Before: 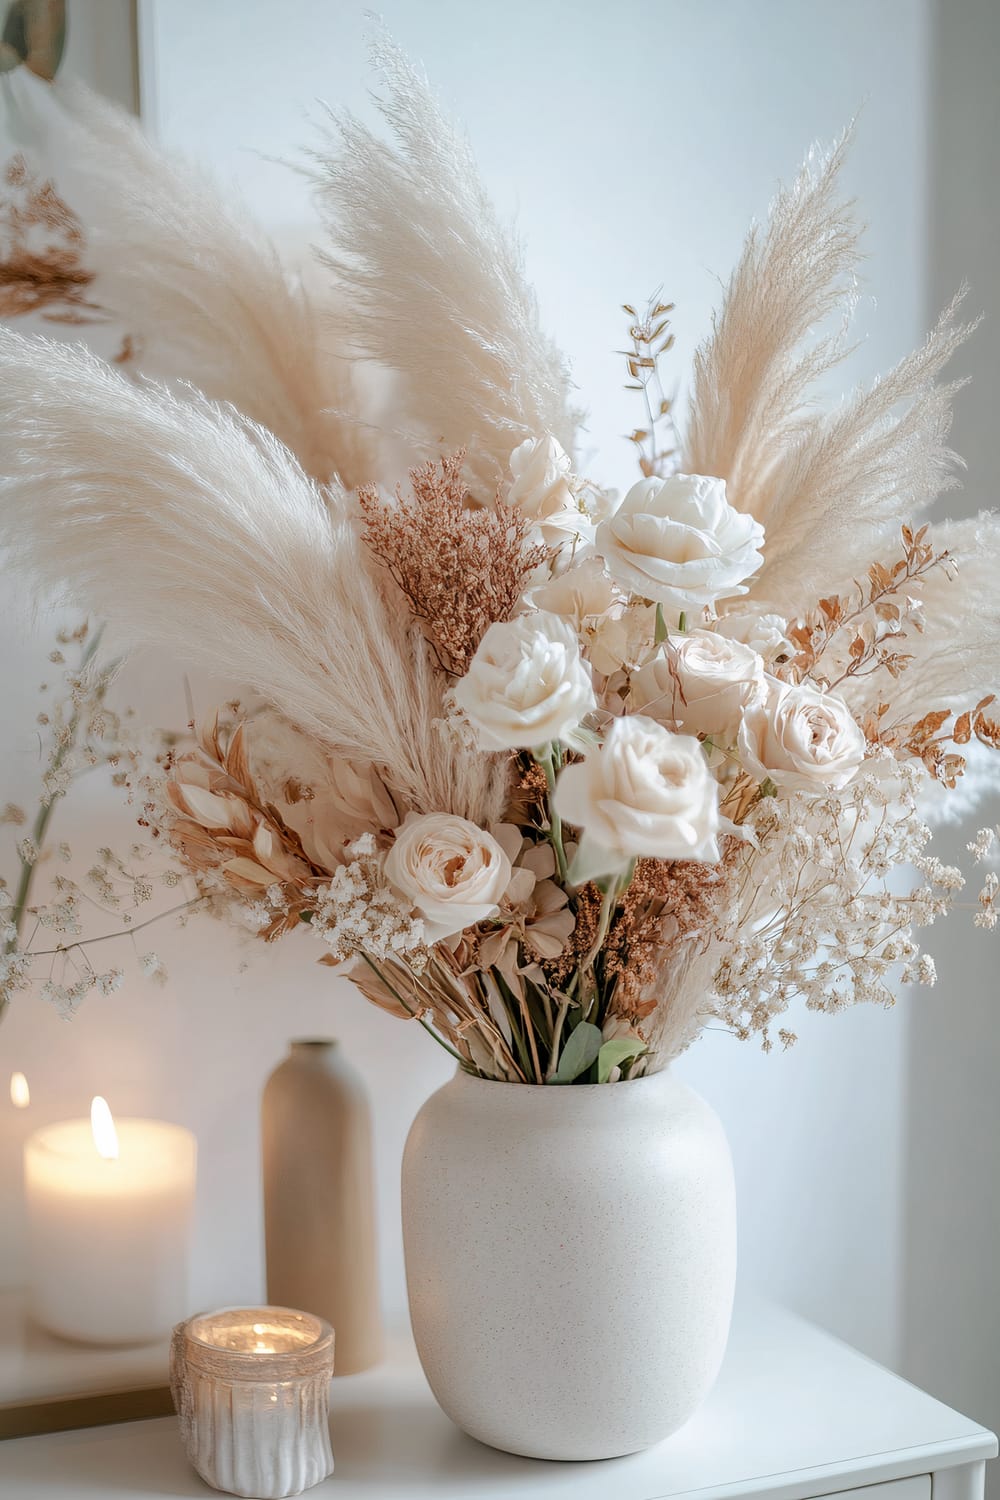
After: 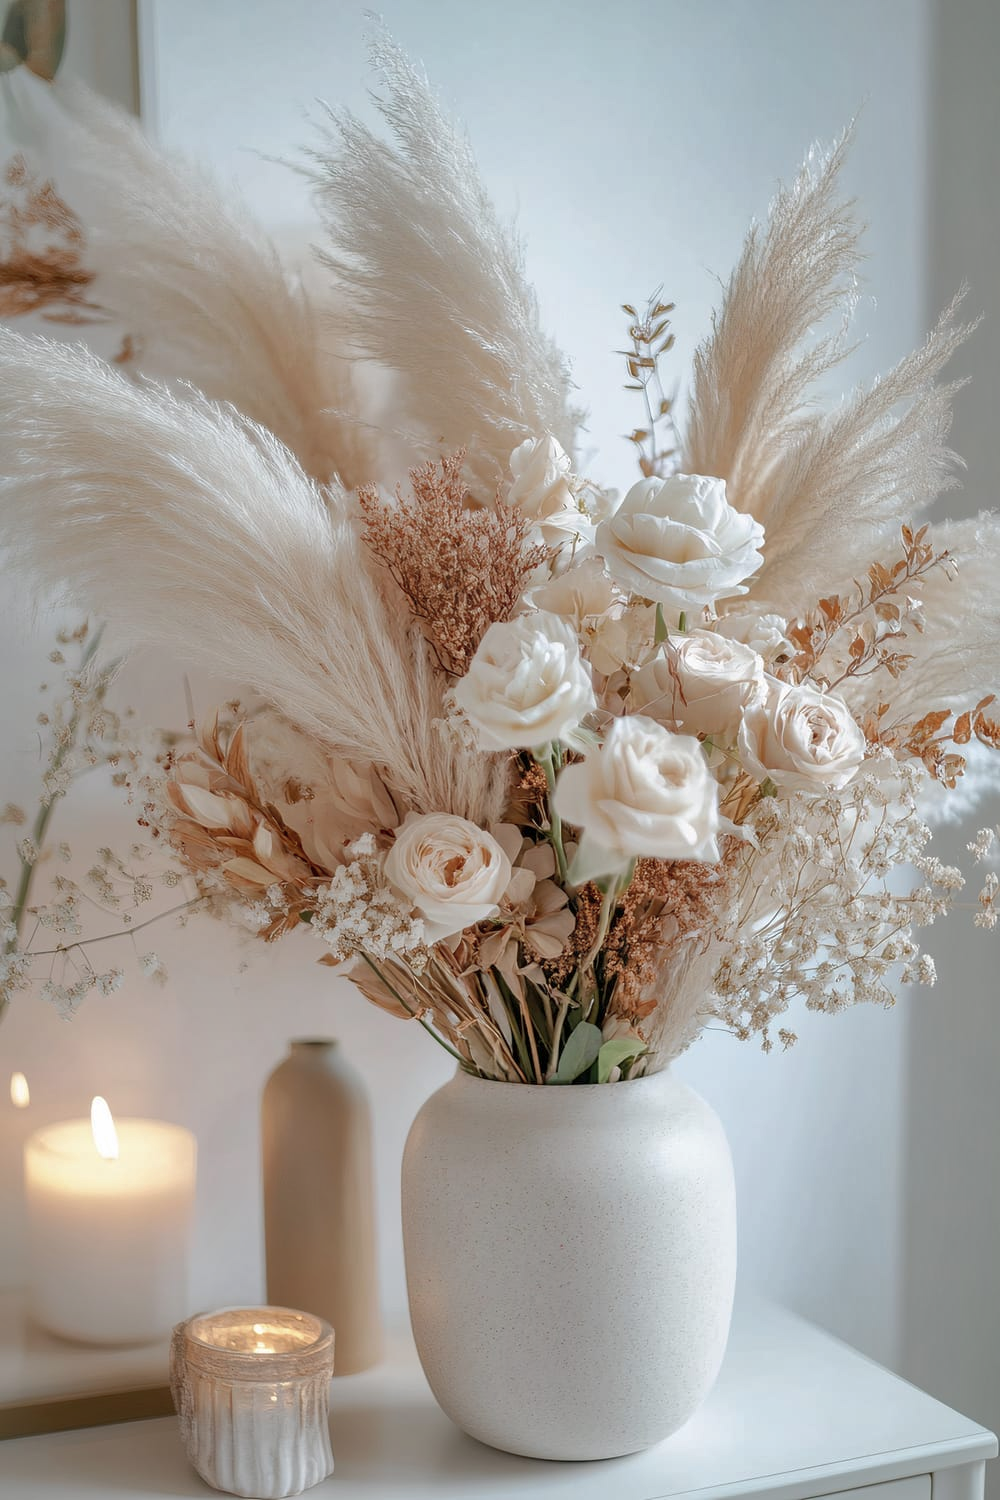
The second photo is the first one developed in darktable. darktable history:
contrast brightness saturation: saturation -0.054
shadows and highlights: on, module defaults
